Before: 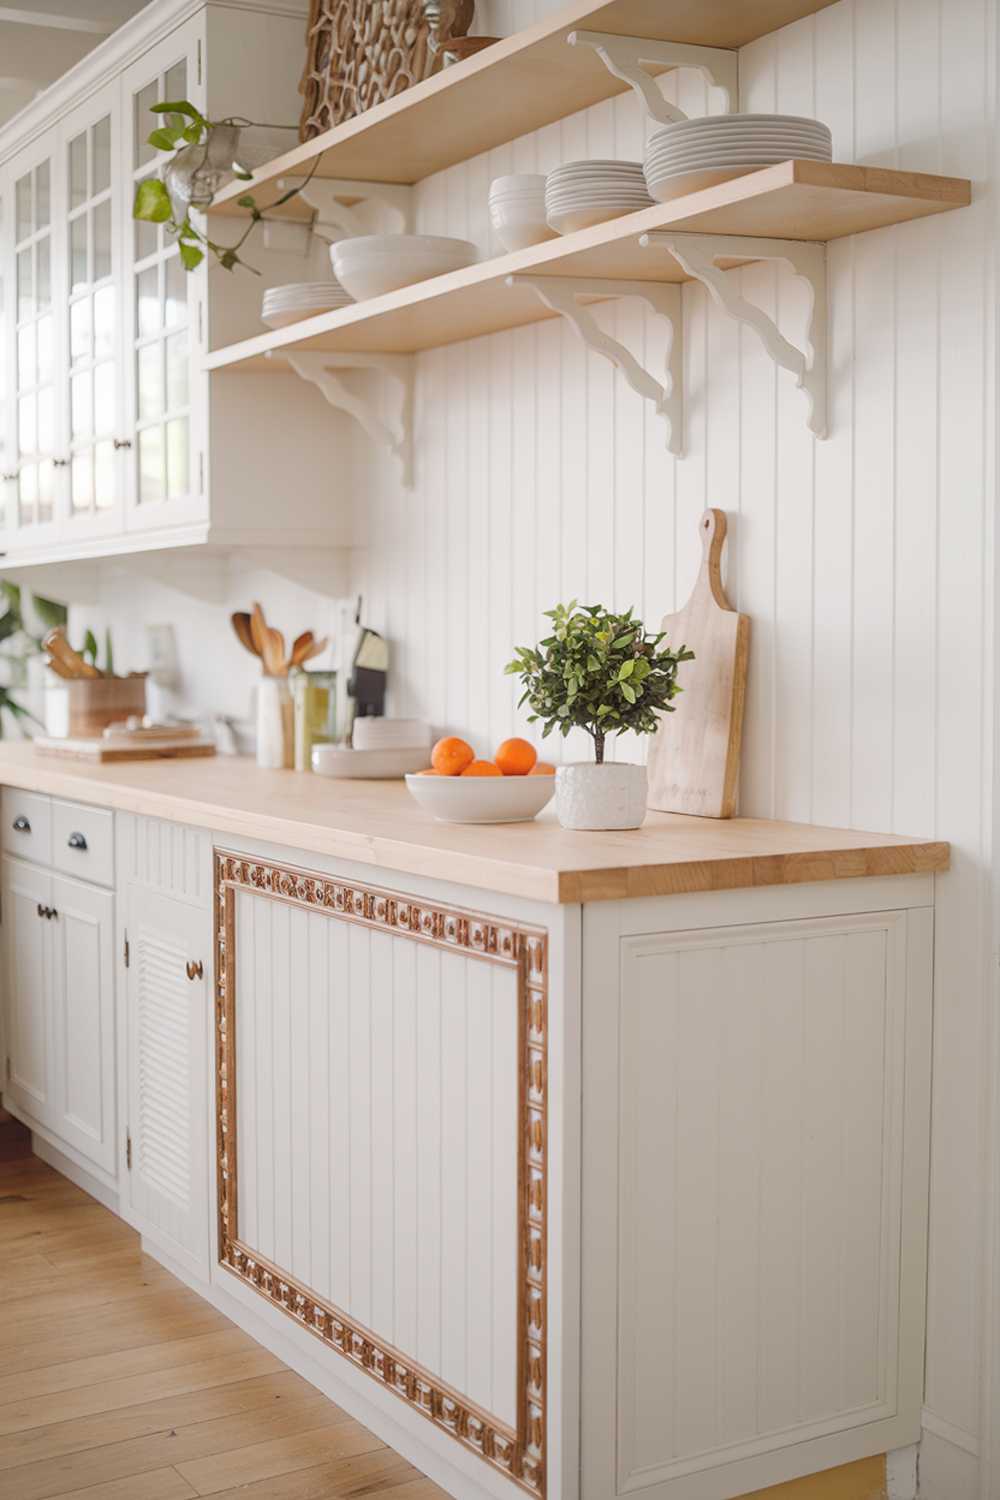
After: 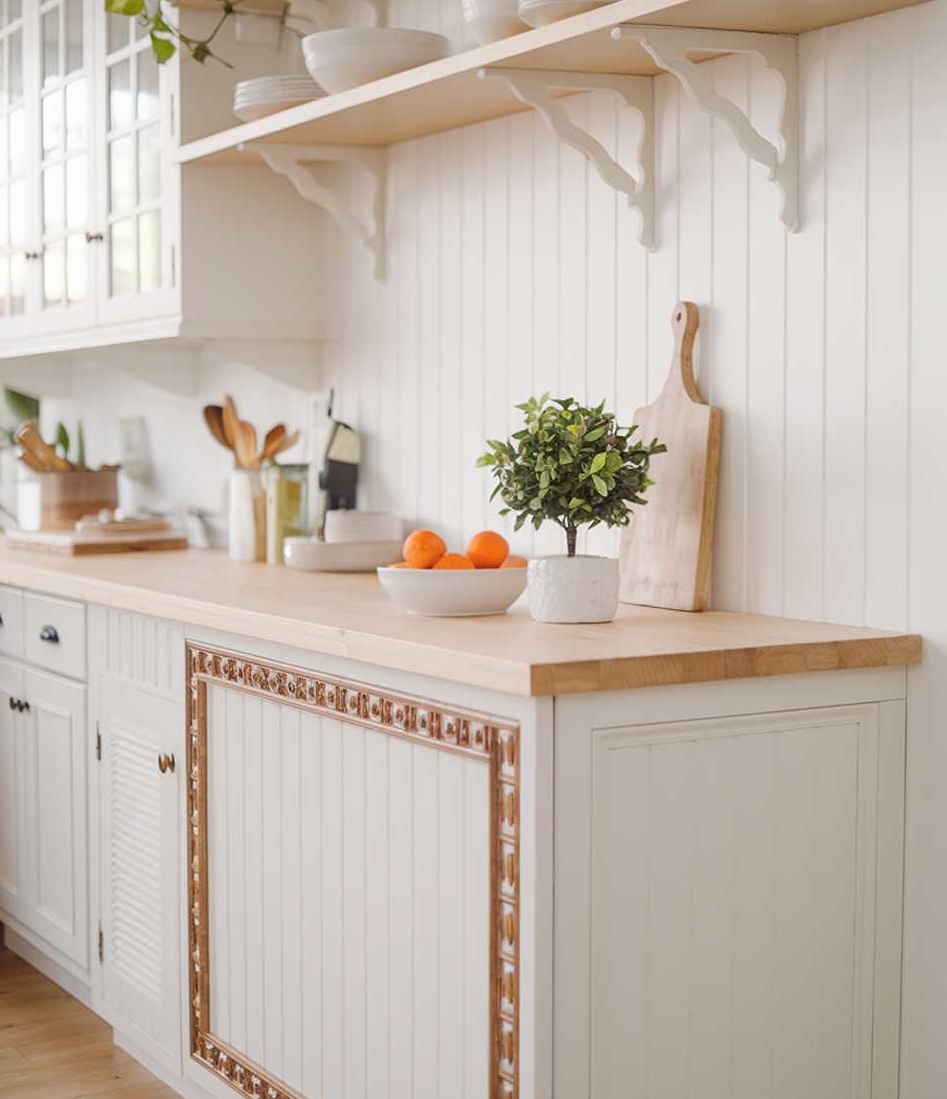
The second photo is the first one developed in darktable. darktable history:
crop and rotate: left 2.895%, top 13.844%, right 2.309%, bottom 12.832%
